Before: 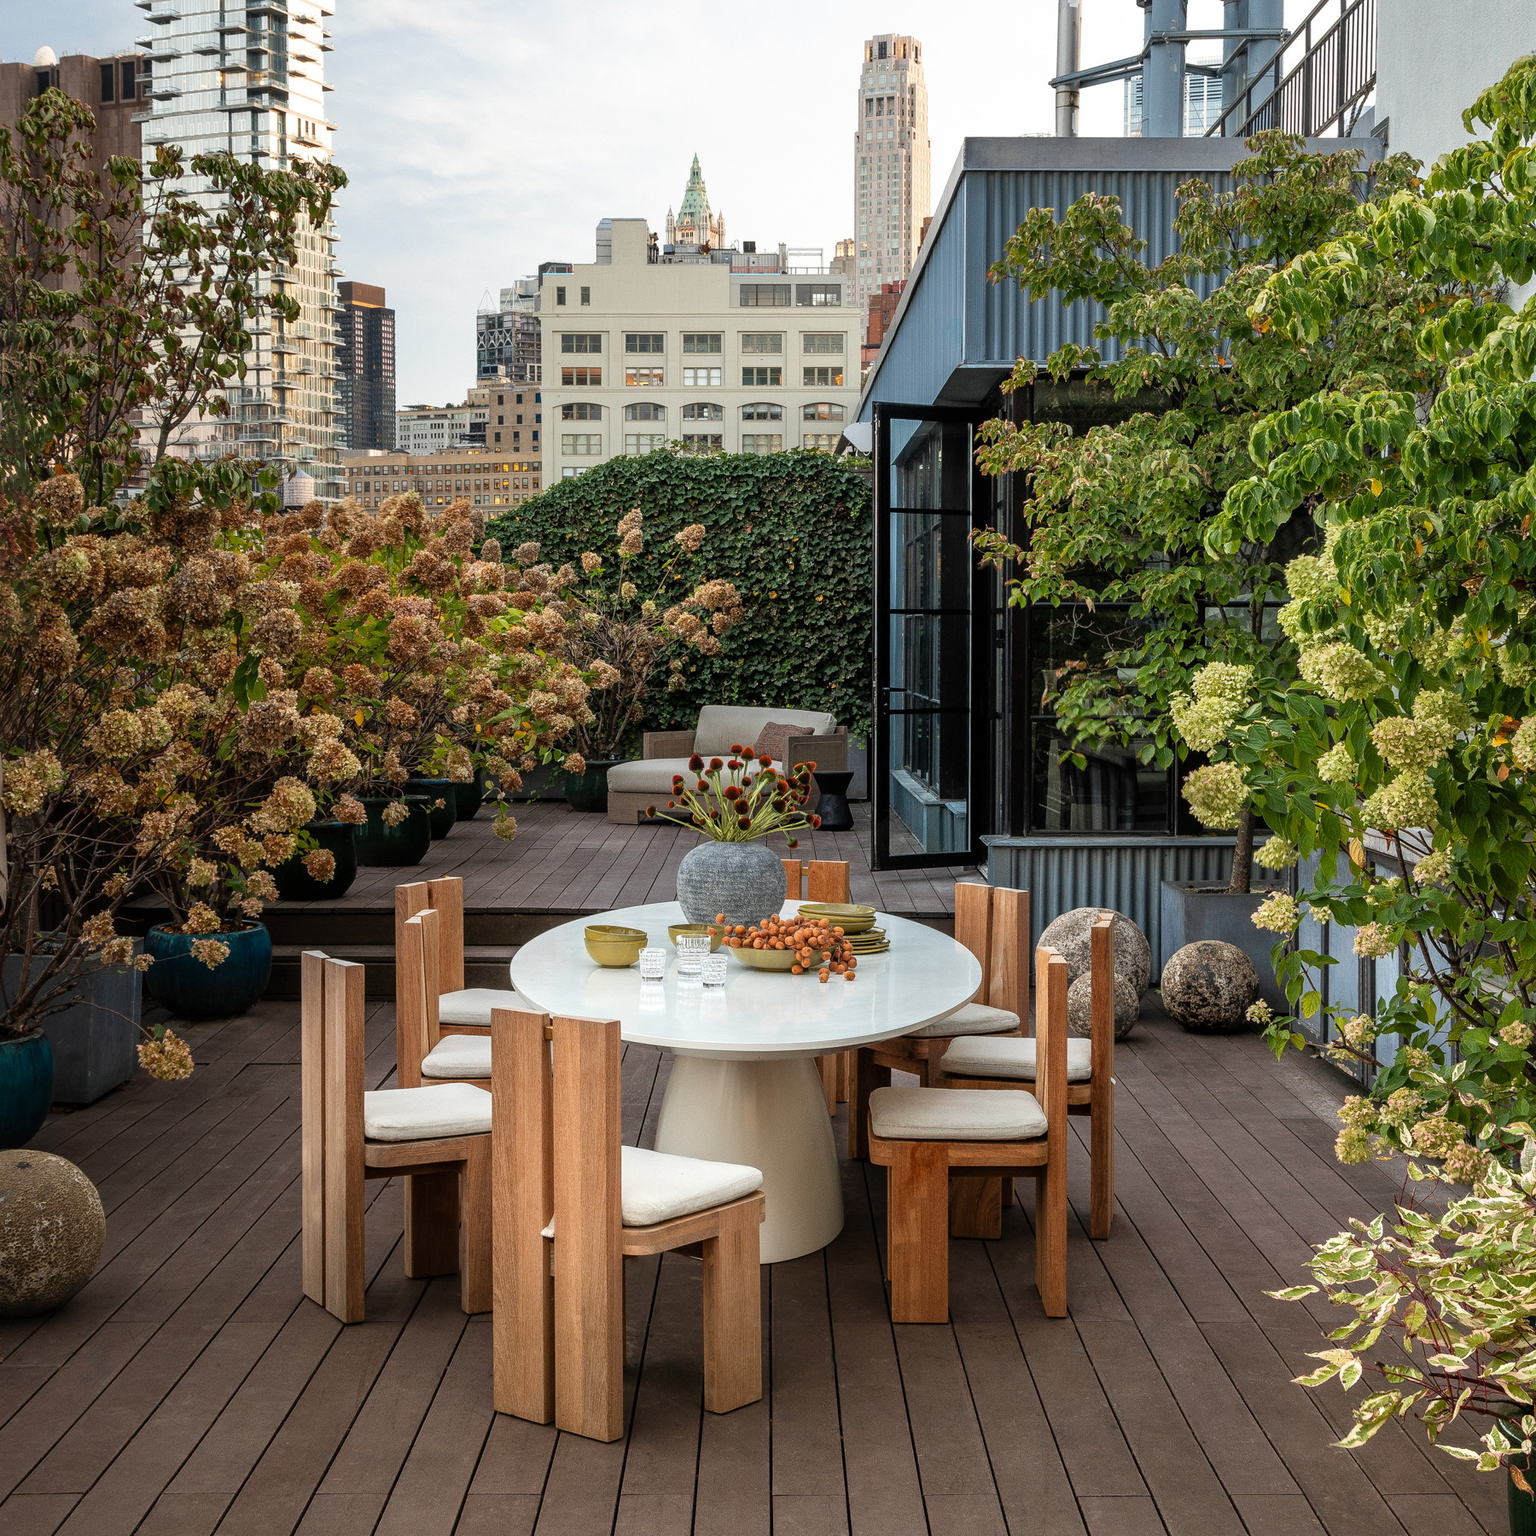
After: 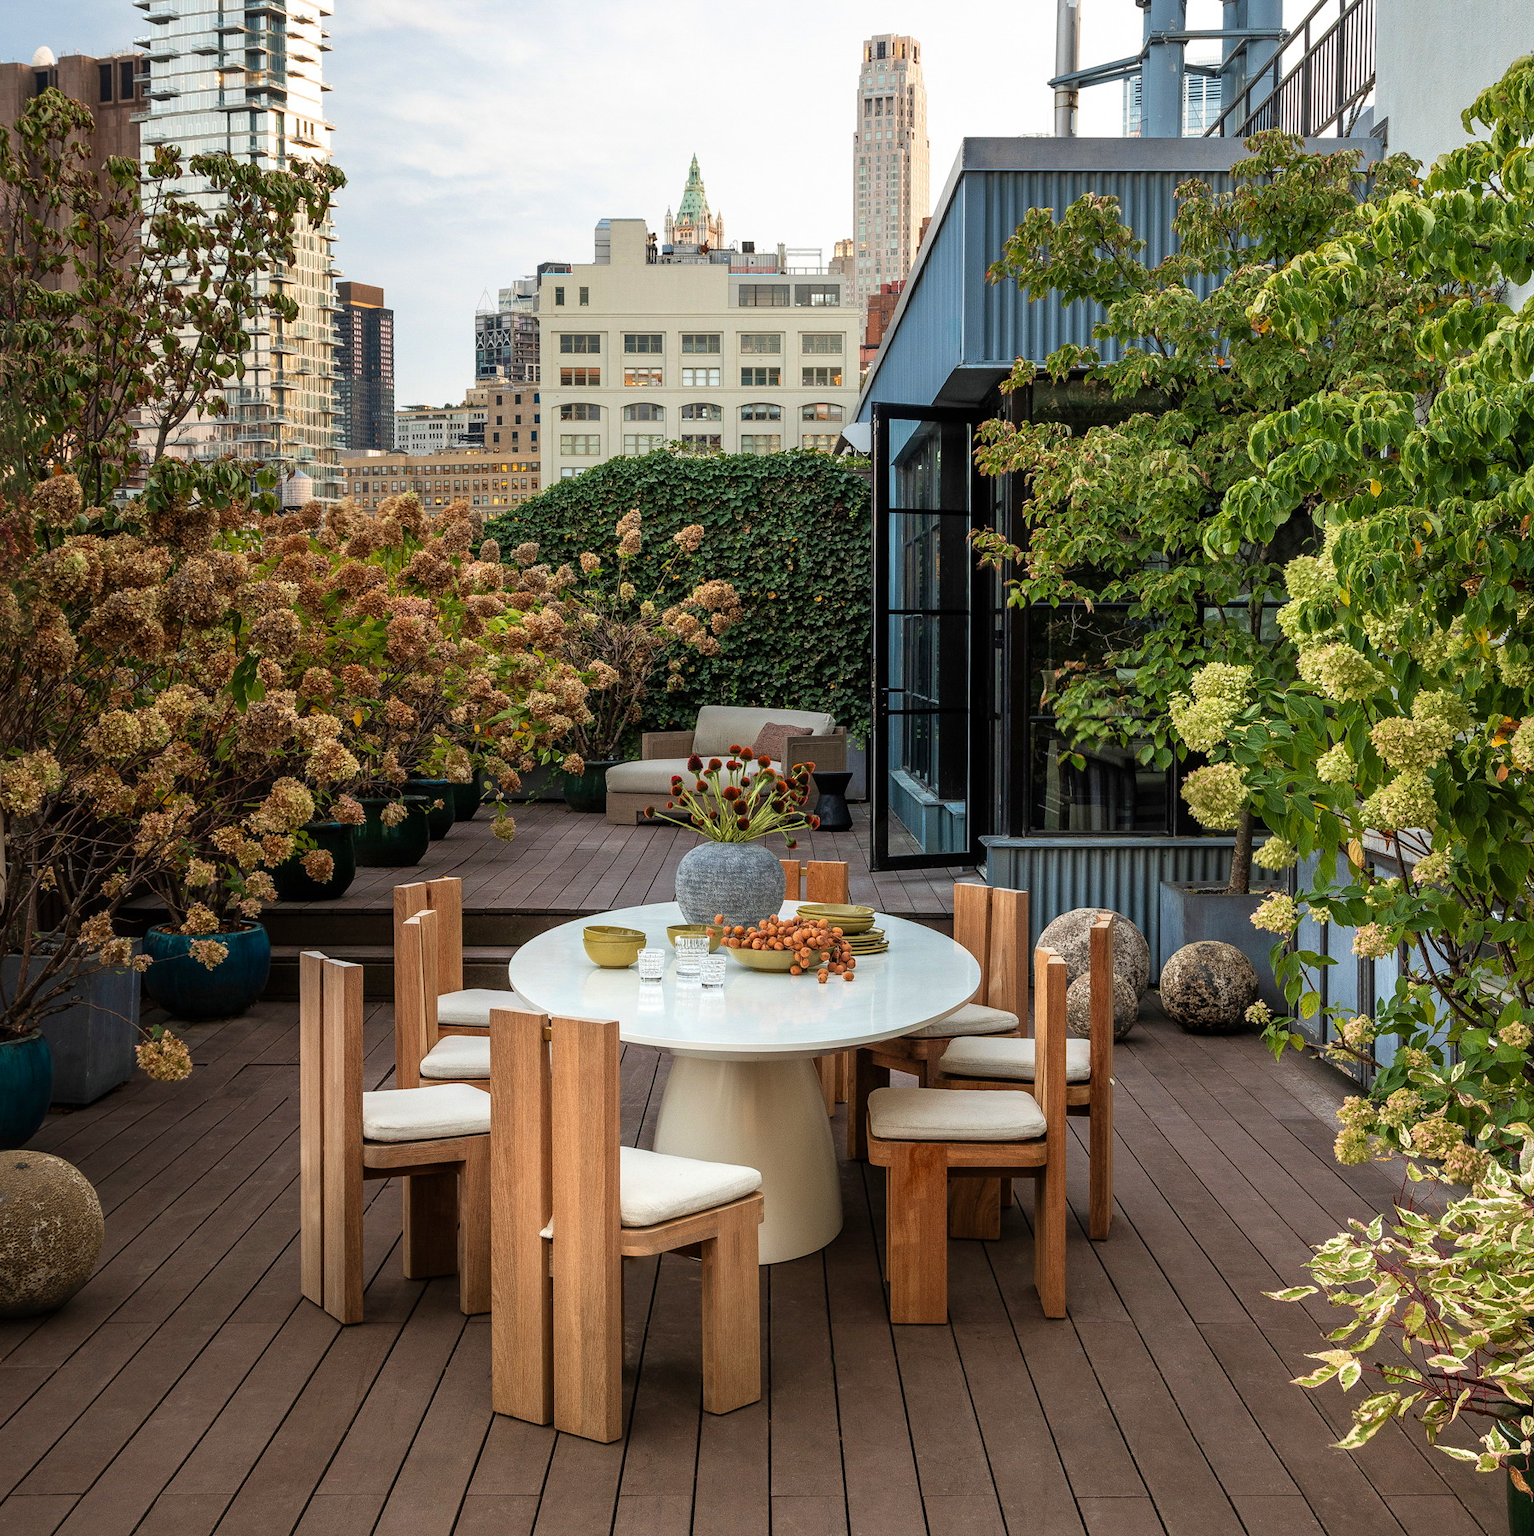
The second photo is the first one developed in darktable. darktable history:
velvia: on, module defaults
crop: left 0.115%
